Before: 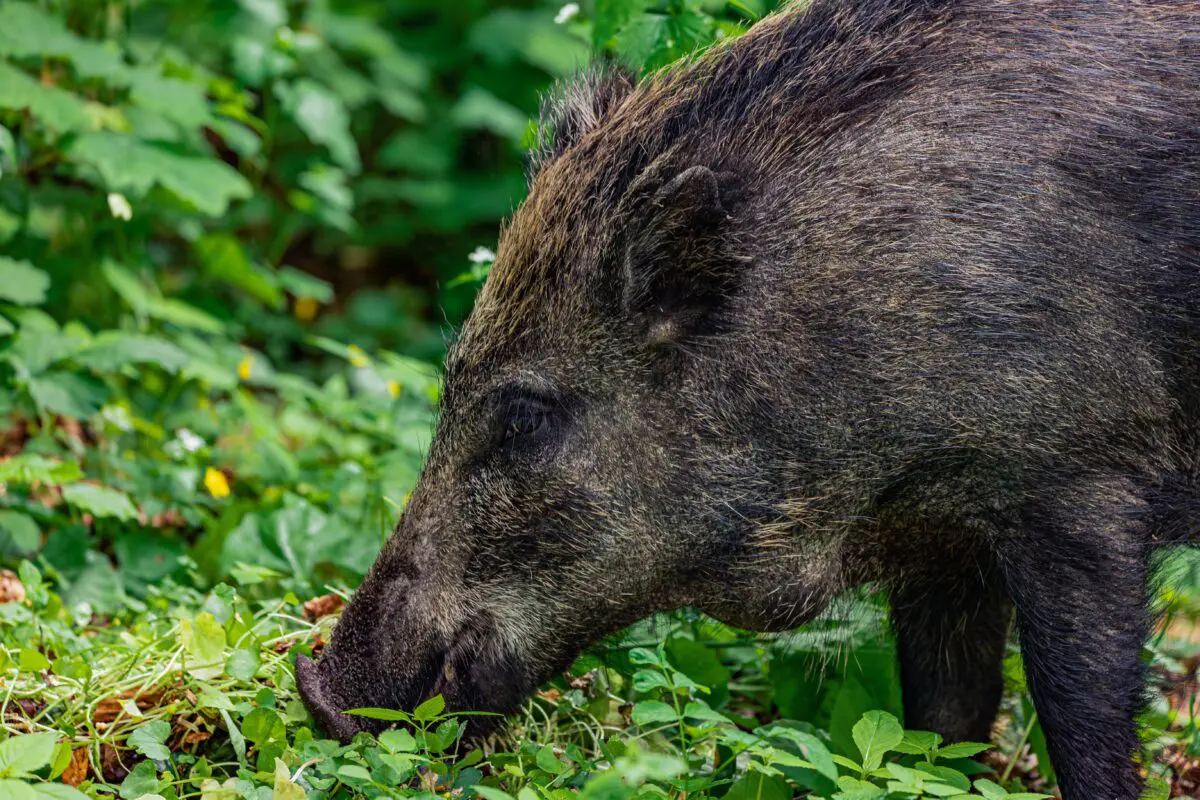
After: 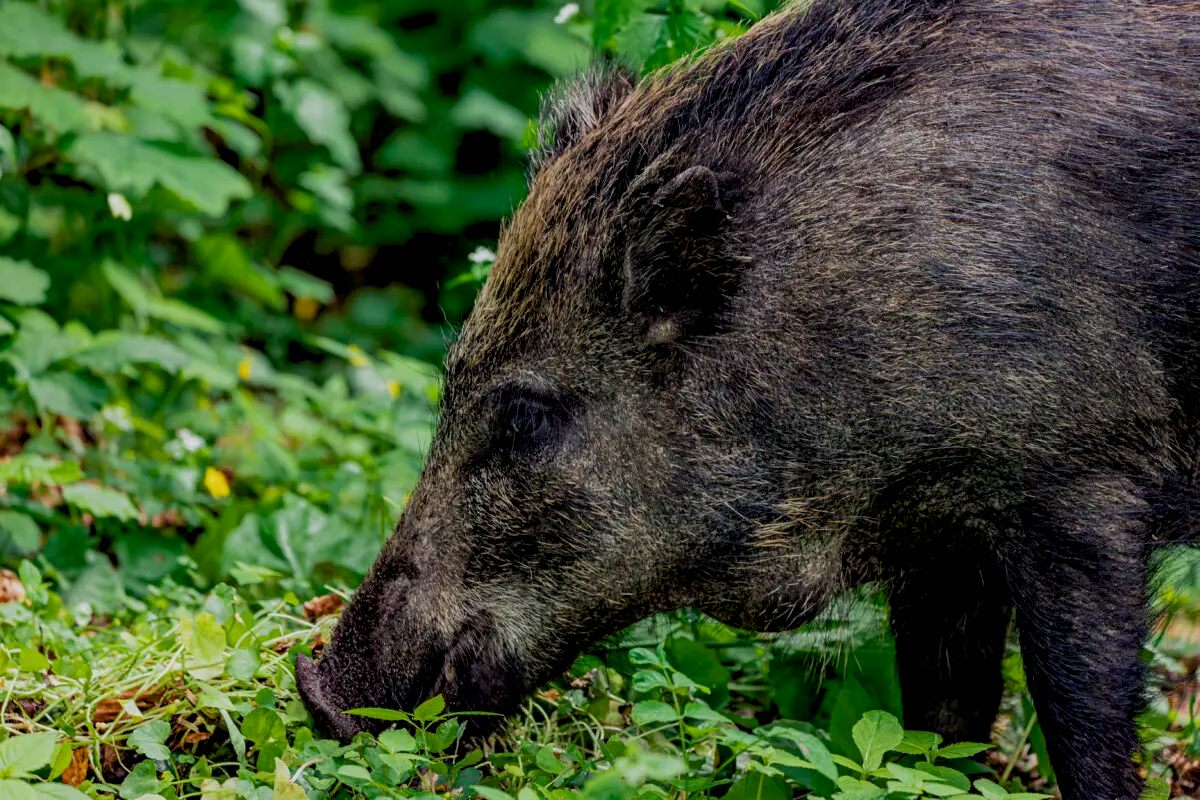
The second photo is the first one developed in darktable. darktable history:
exposure: black level correction 0.009, exposure -0.159 EV, compensate highlight preservation false
sigmoid: contrast 1.22, skew 0.65
